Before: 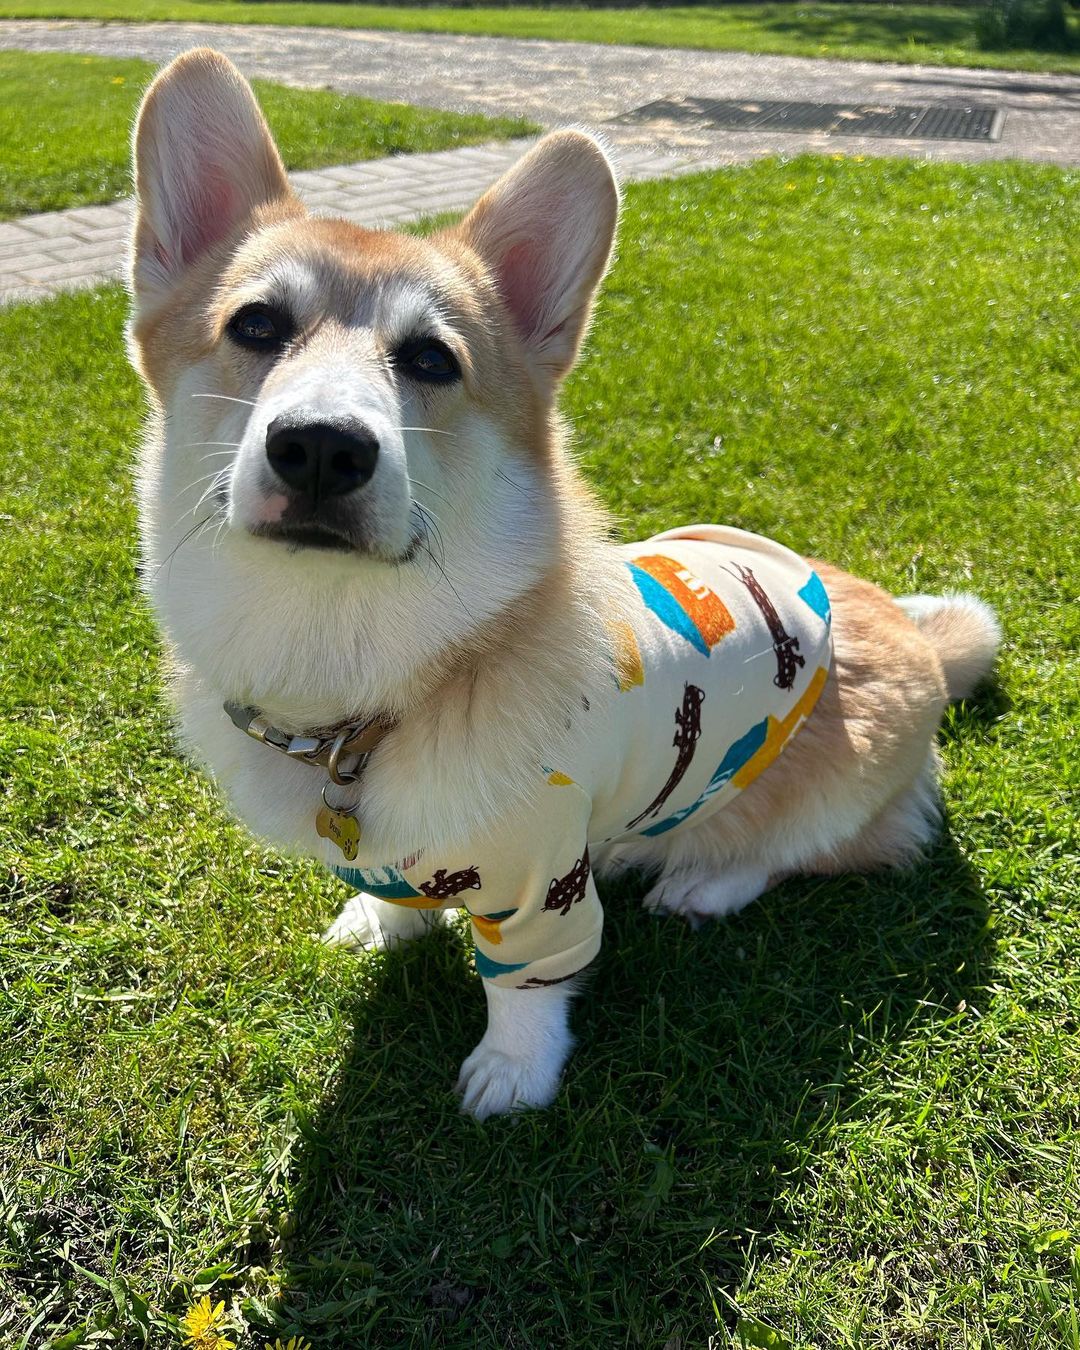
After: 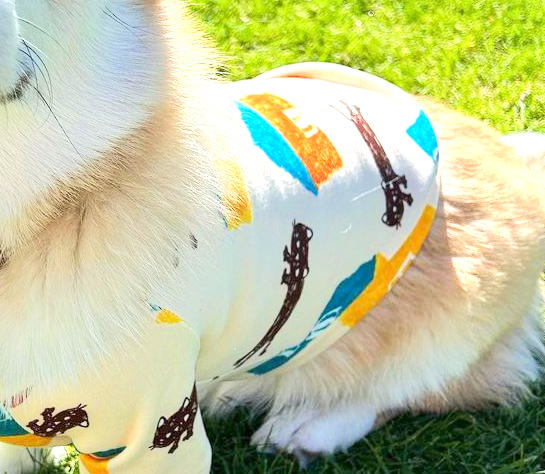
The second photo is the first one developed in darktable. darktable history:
tone equalizer: -8 EV 1.98 EV, -7 EV 1.99 EV, -6 EV 1.98 EV, -5 EV 1.99 EV, -4 EV 1.96 EV, -3 EV 1.5 EV, -2 EV 0.987 EV, -1 EV 0.481 EV, edges refinement/feathering 500, mask exposure compensation -1.57 EV, preserve details no
local contrast: mode bilateral grid, contrast 19, coarseness 50, detail 132%, midtone range 0.2
crop: left 36.327%, top 34.233%, right 13.158%, bottom 30.612%
